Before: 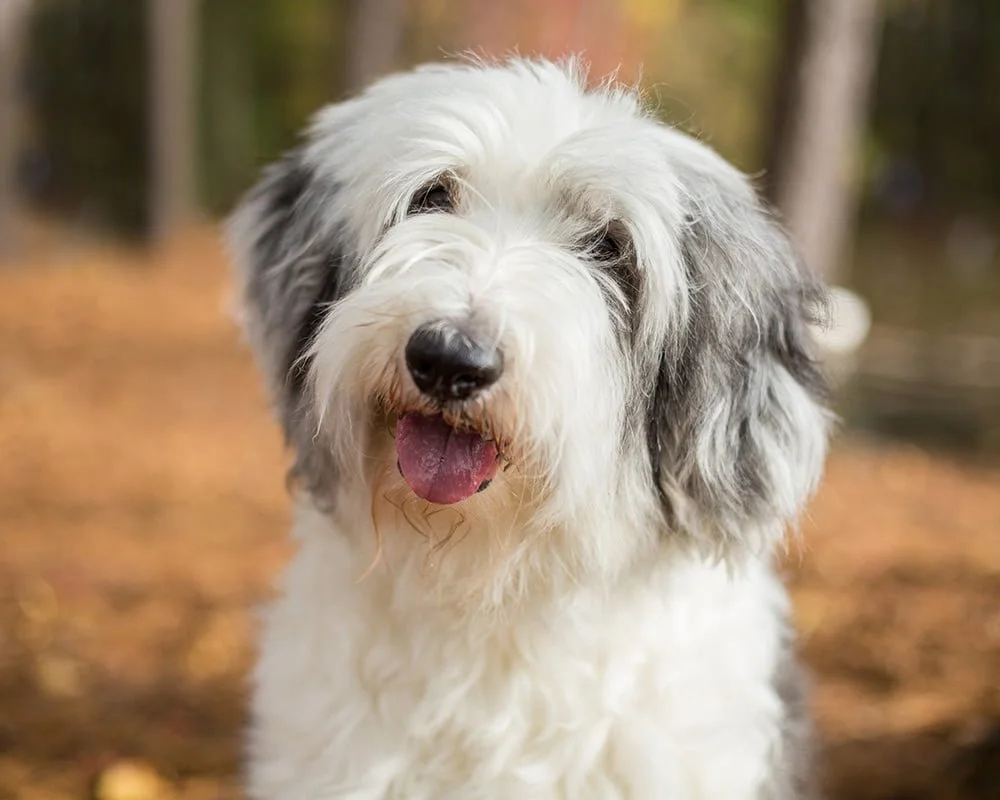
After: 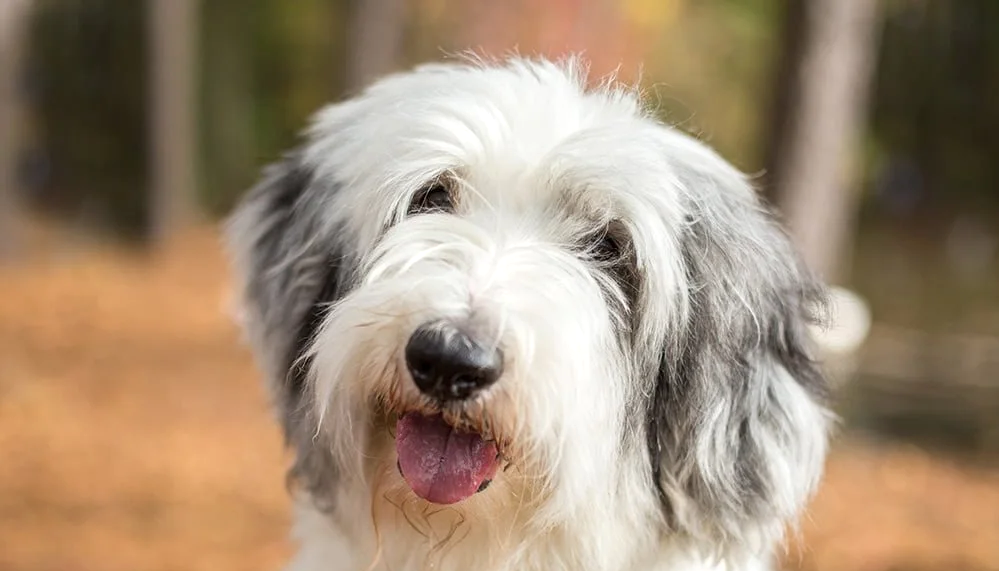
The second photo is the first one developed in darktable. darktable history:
contrast brightness saturation: contrast 0.01, saturation -0.05
exposure: exposure 0.2 EV, compensate highlight preservation false
crop: bottom 28.576%
